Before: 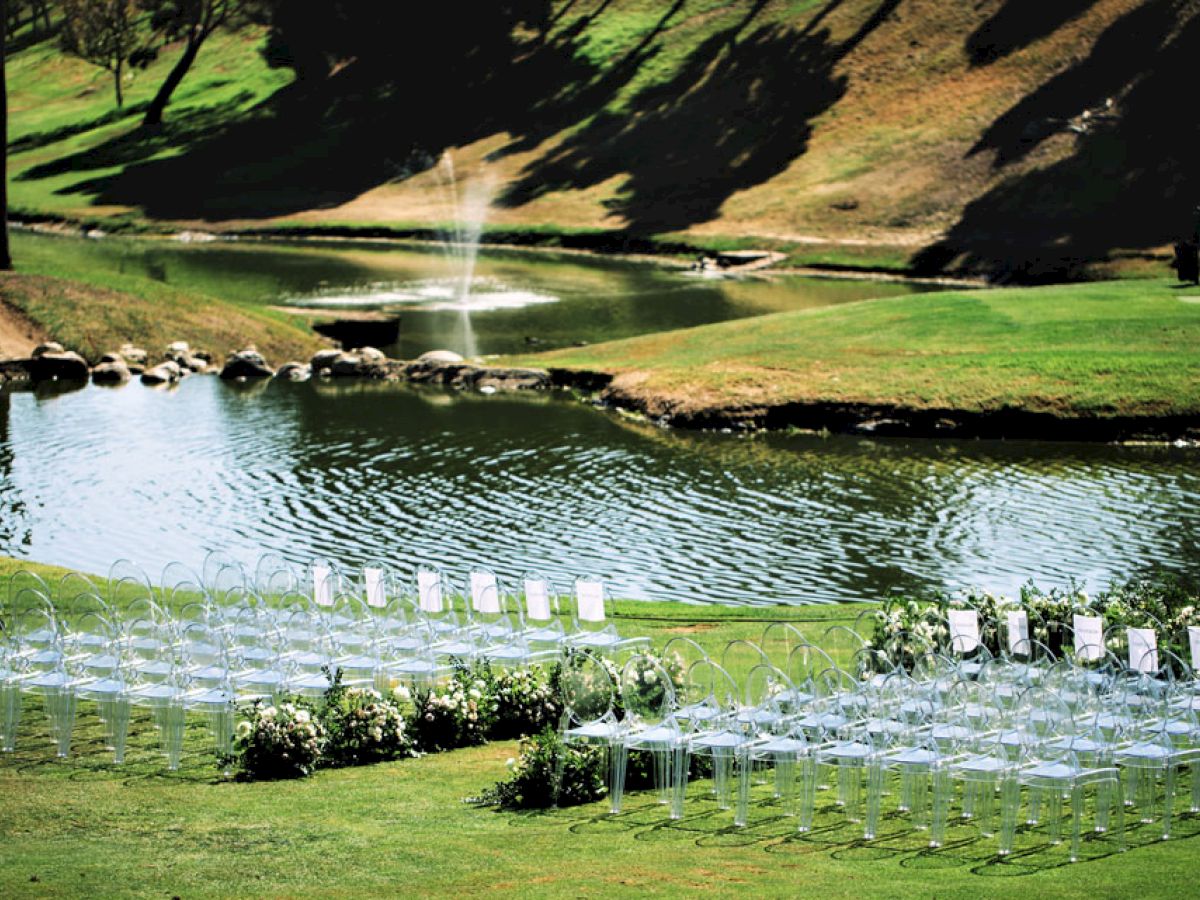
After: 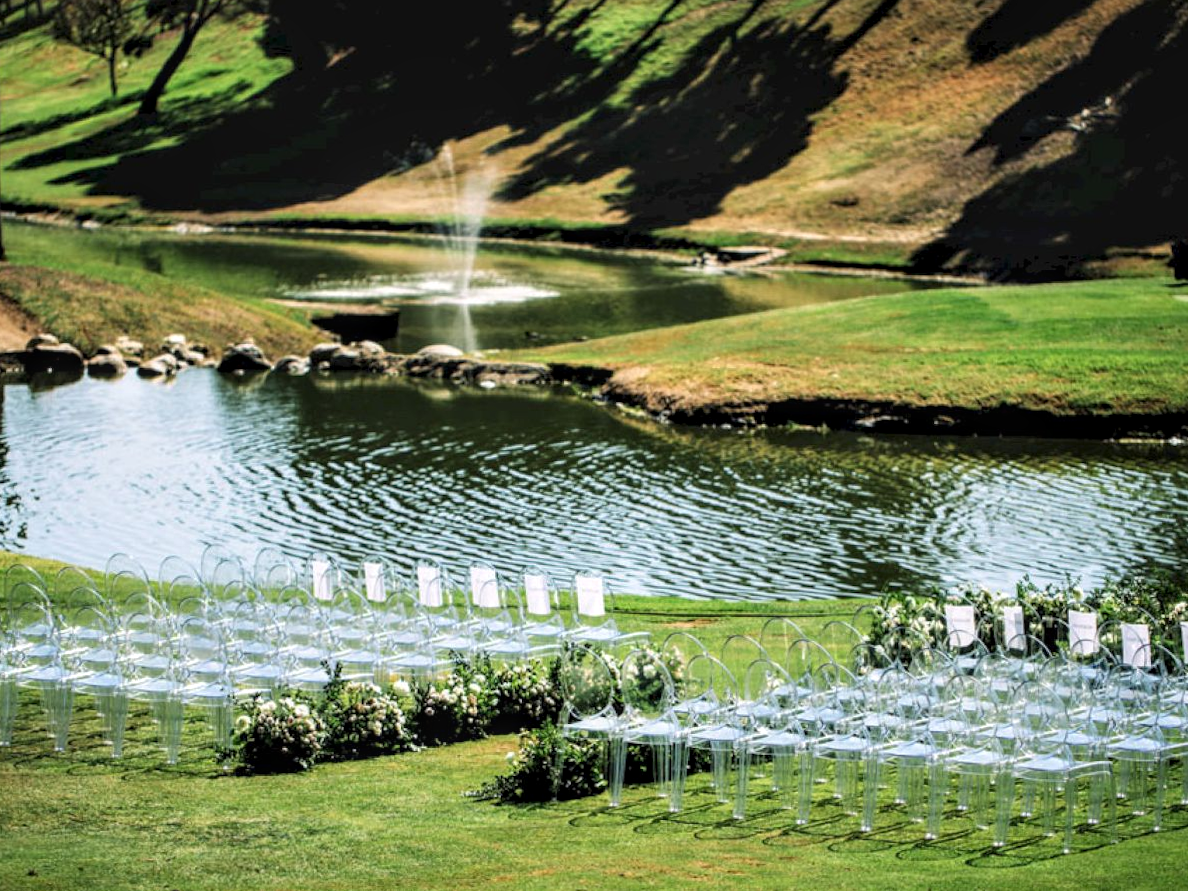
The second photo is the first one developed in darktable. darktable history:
local contrast: on, module defaults
rotate and perspective: rotation 0.174°, lens shift (vertical) 0.013, lens shift (horizontal) 0.019, shear 0.001, automatic cropping original format, crop left 0.007, crop right 0.991, crop top 0.016, crop bottom 0.997
